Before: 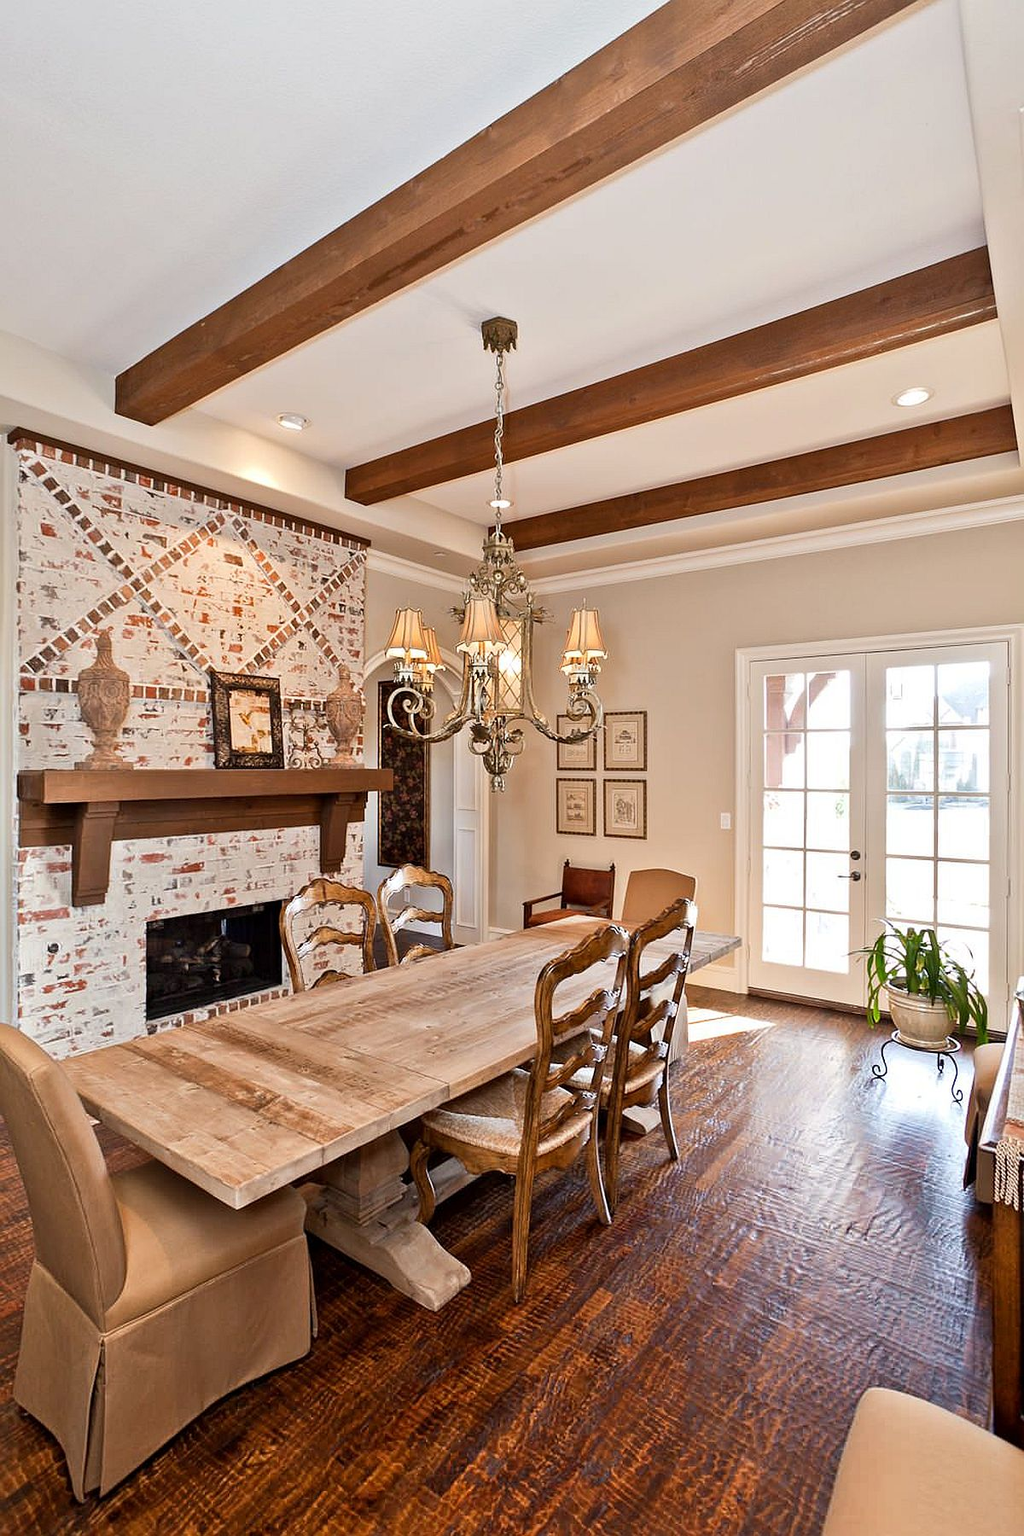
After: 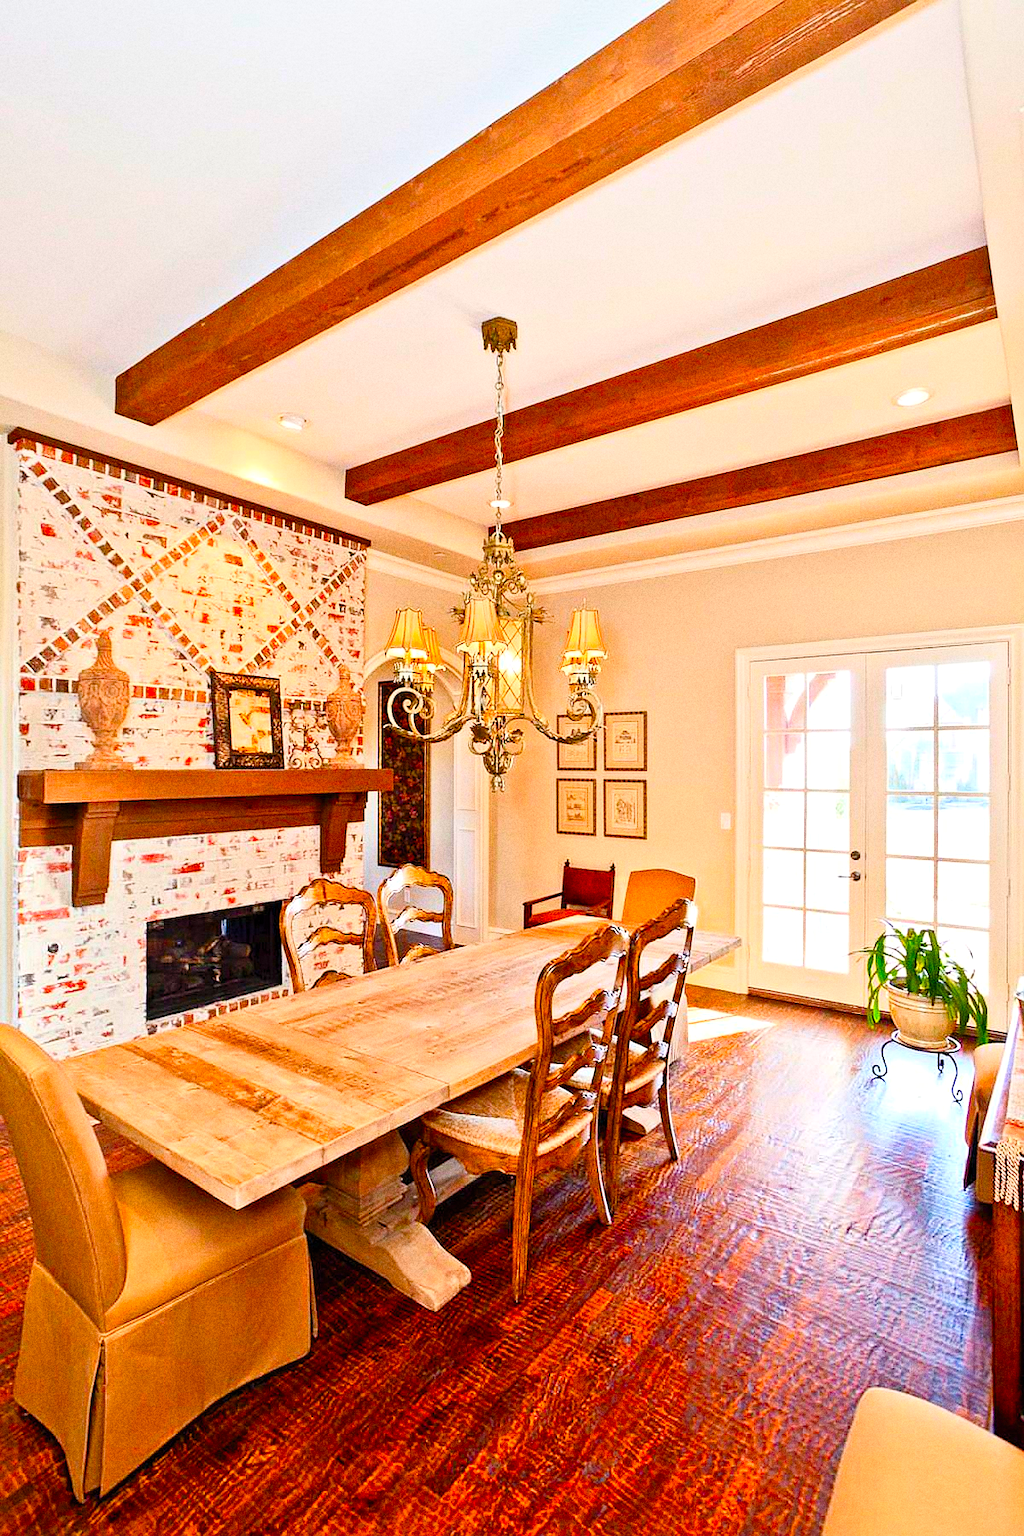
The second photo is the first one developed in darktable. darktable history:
contrast brightness saturation: contrast 0.2, brightness 0.2, saturation 0.8
grain: coarseness 11.82 ISO, strength 36.67%, mid-tones bias 74.17%
color balance rgb: perceptual saturation grading › global saturation 35%, perceptual saturation grading › highlights -30%, perceptual saturation grading › shadows 35%, perceptual brilliance grading › global brilliance 3%, perceptual brilliance grading › highlights -3%, perceptual brilliance grading › shadows 3%
exposure: exposure 0.178 EV, compensate exposure bias true, compensate highlight preservation false
